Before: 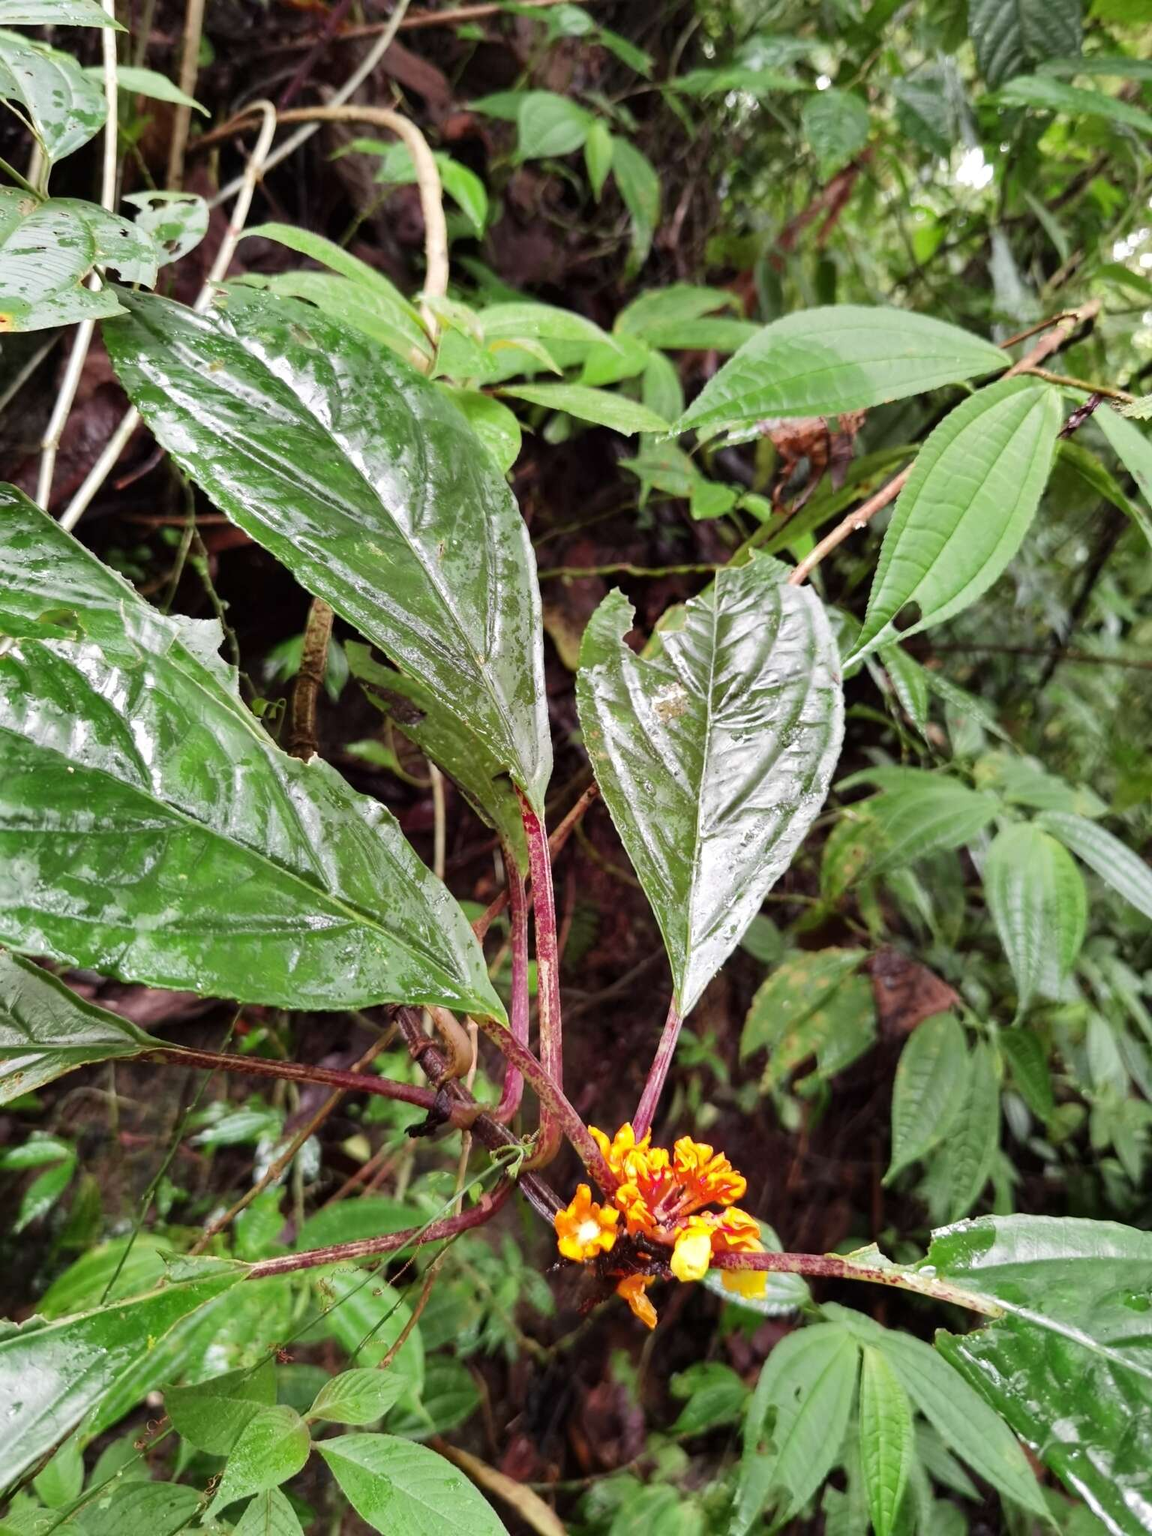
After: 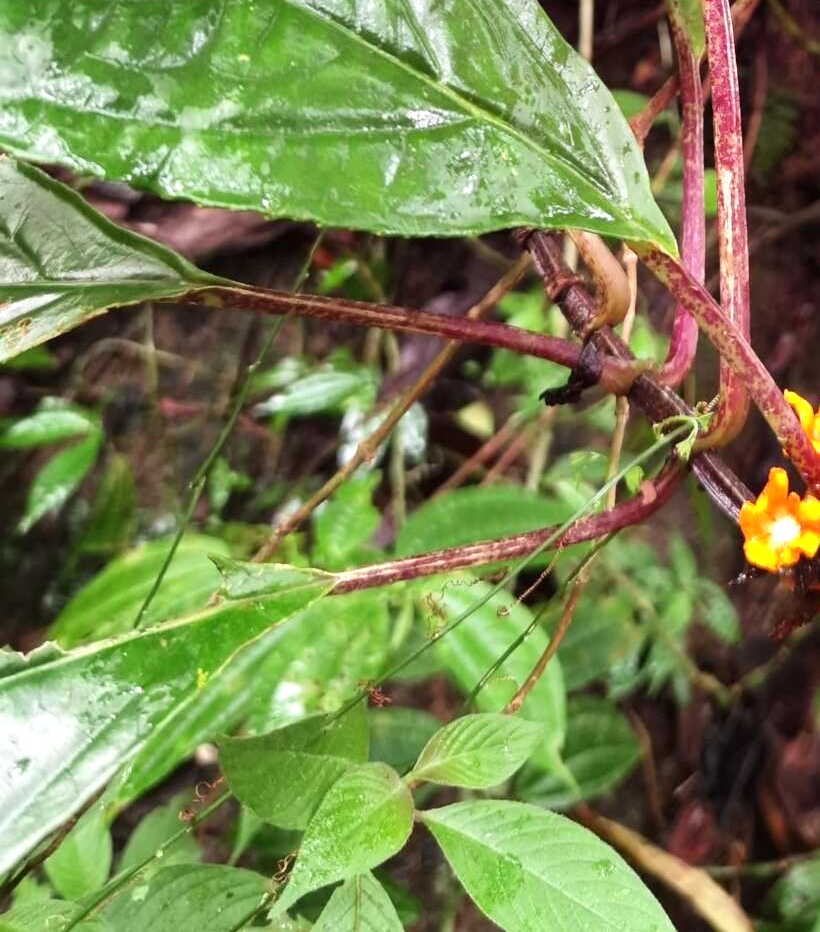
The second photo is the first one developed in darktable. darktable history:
crop and rotate: top 54.289%, right 46.577%, bottom 0.177%
exposure: black level correction 0, exposure 0.498 EV, compensate highlight preservation false
